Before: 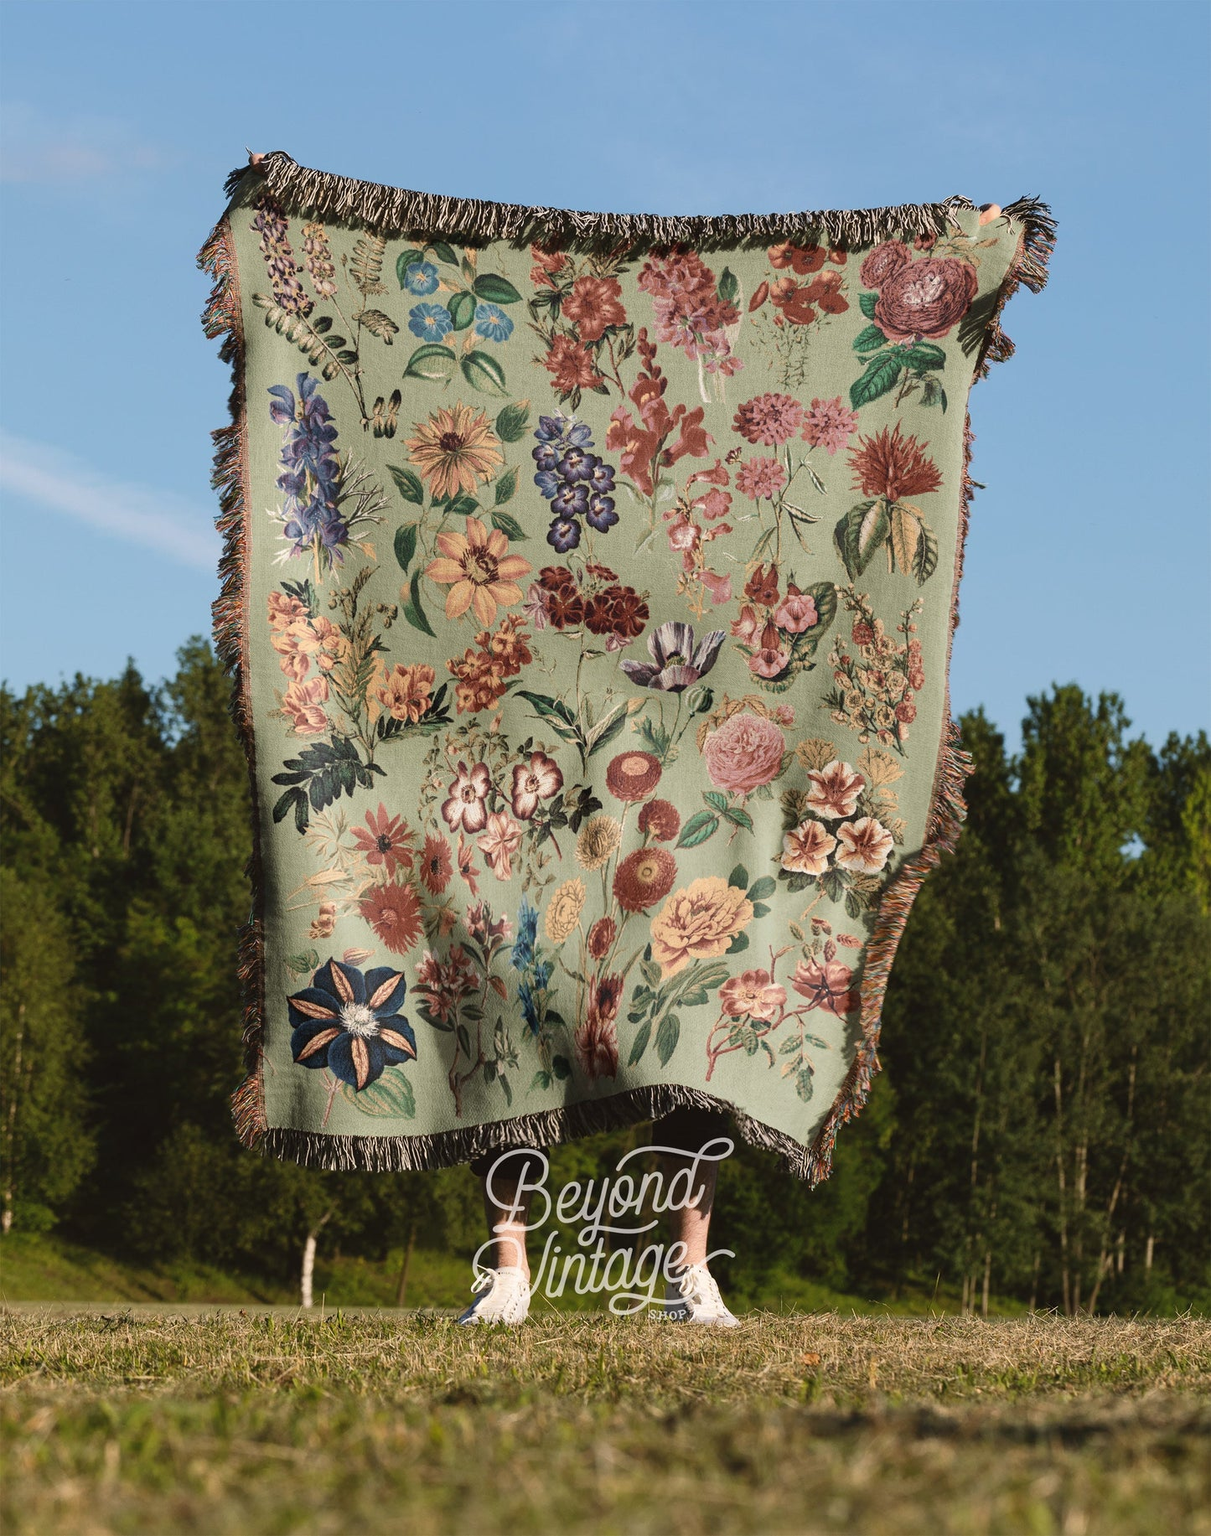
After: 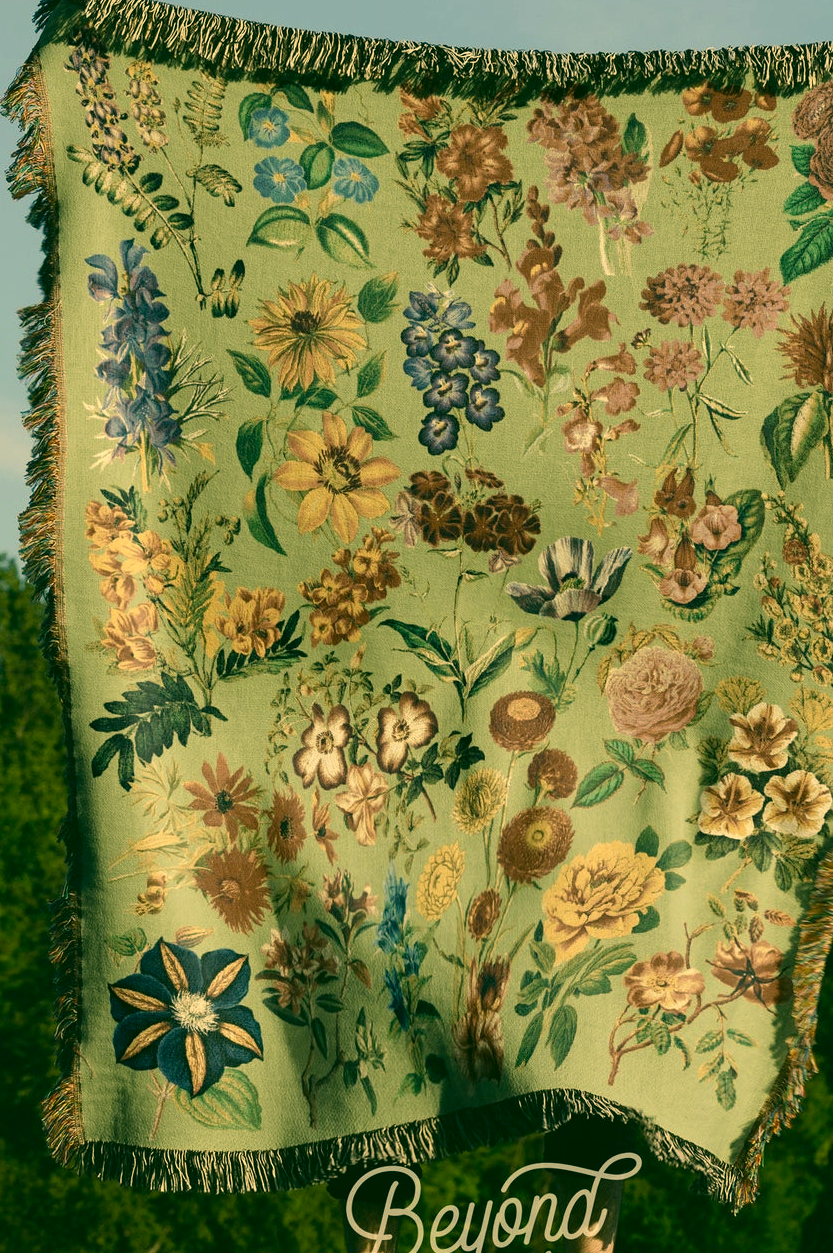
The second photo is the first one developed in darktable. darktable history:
crop: left 16.254%, top 11.187%, right 26.054%, bottom 20.45%
color correction: highlights a* 5.65, highlights b* 33.15, shadows a* -26.54, shadows b* 3.8
